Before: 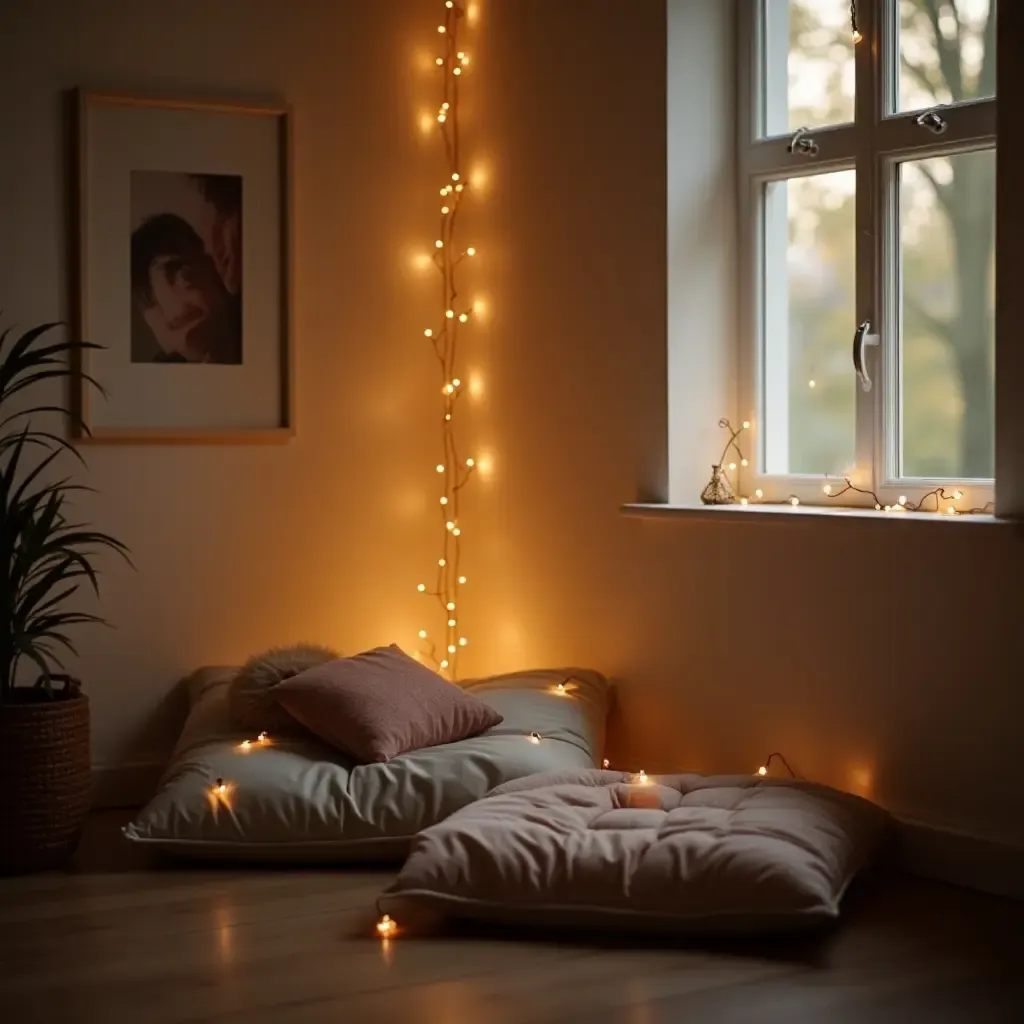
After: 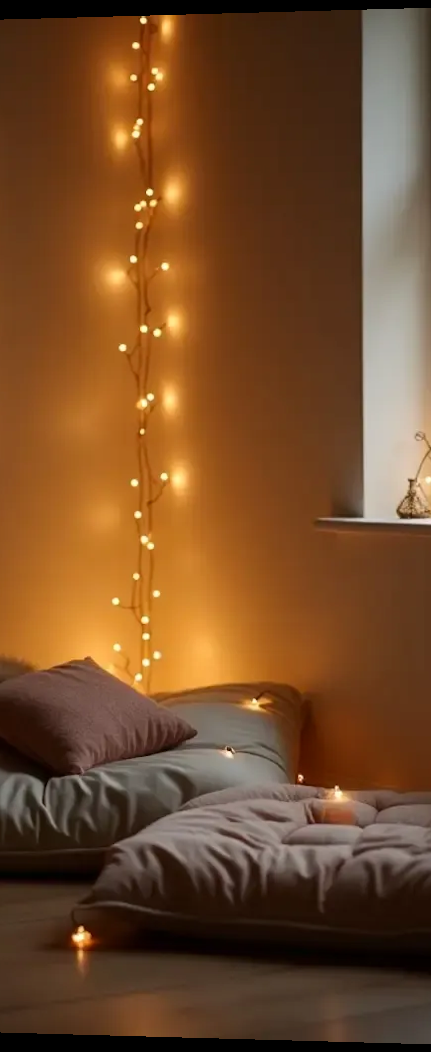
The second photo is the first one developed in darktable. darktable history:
contrast brightness saturation: contrast 0.08, saturation 0.02
crop: left 28.583%, right 29.231%
rotate and perspective: lens shift (horizontal) -0.055, automatic cropping off
